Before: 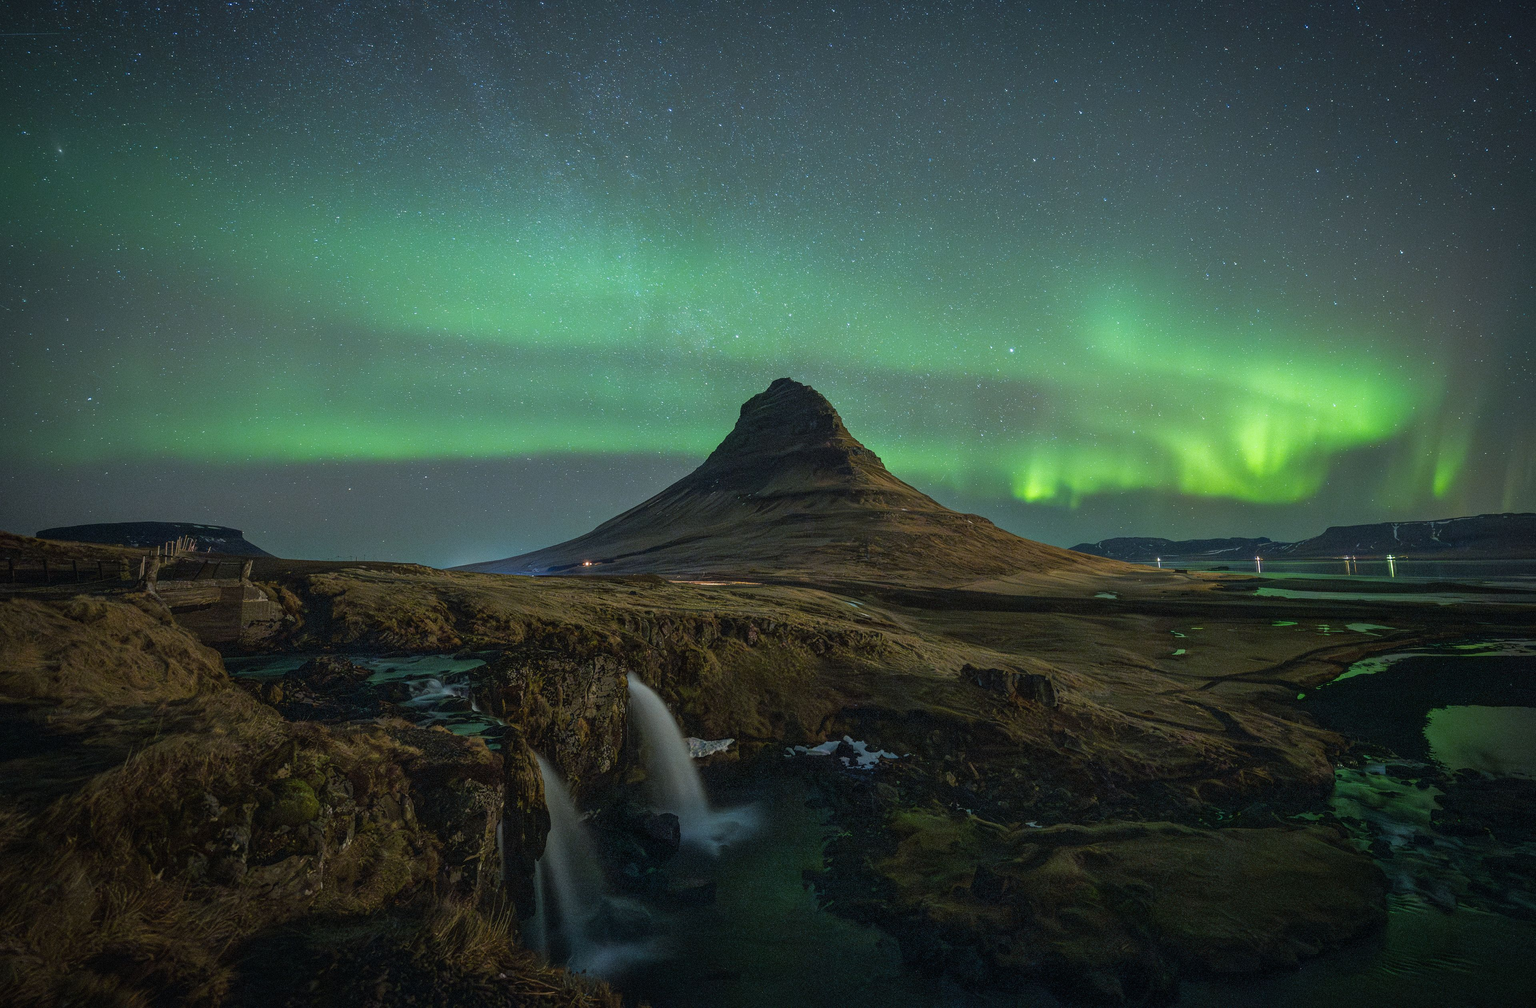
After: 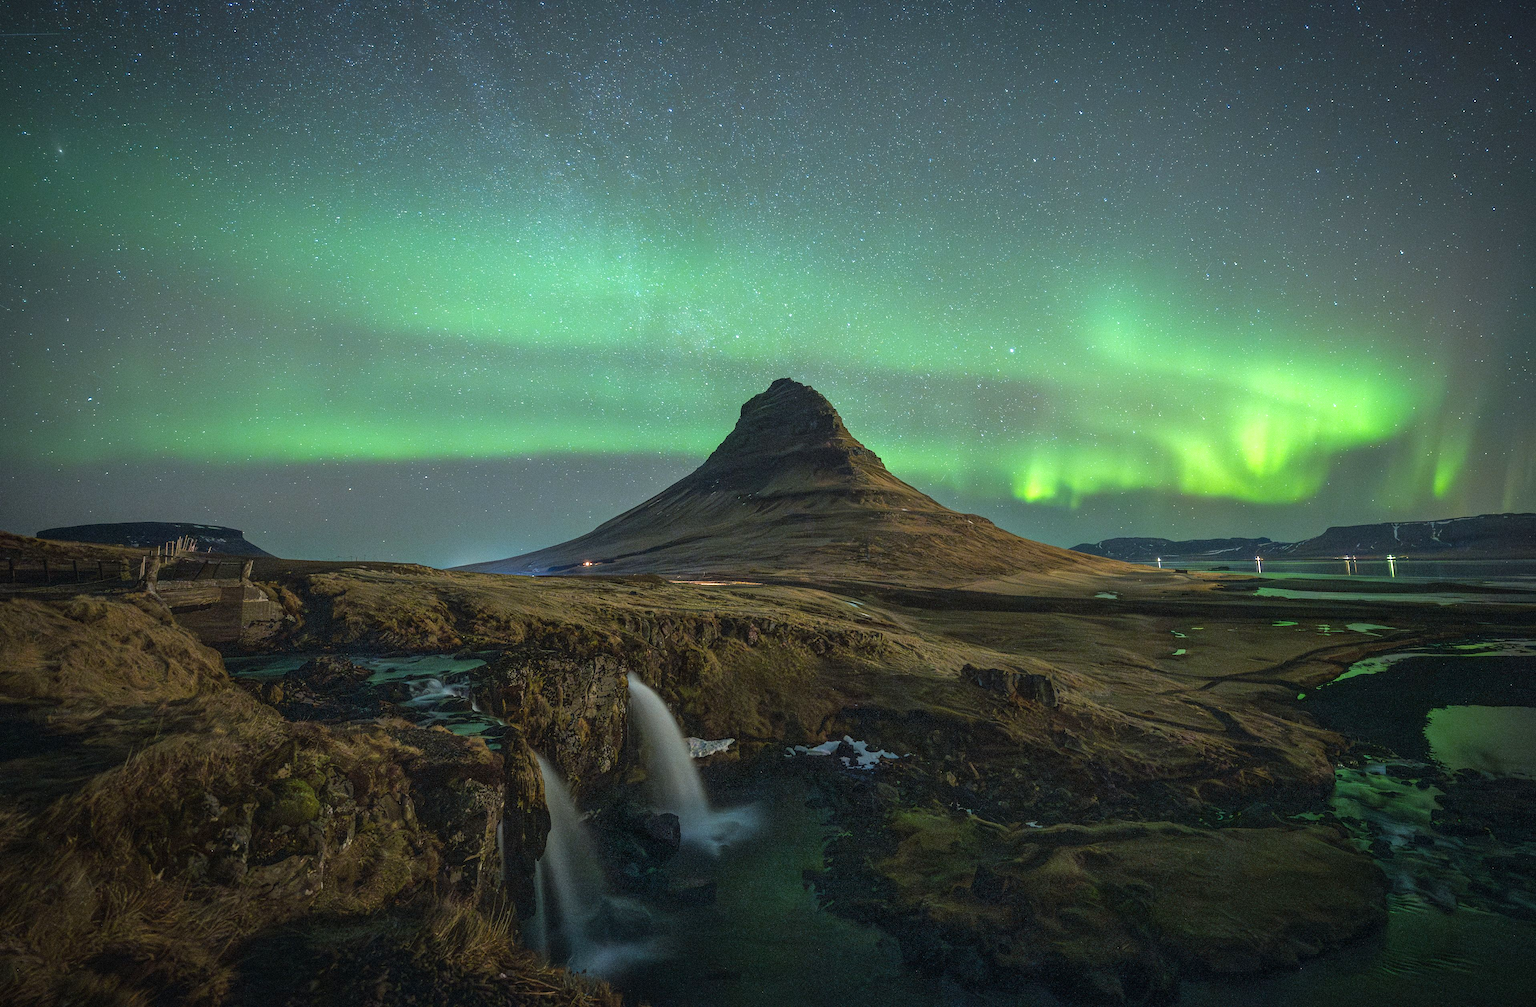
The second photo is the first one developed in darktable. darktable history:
exposure: exposure 0.556 EV, compensate highlight preservation false
white balance: red 1.009, blue 0.985
